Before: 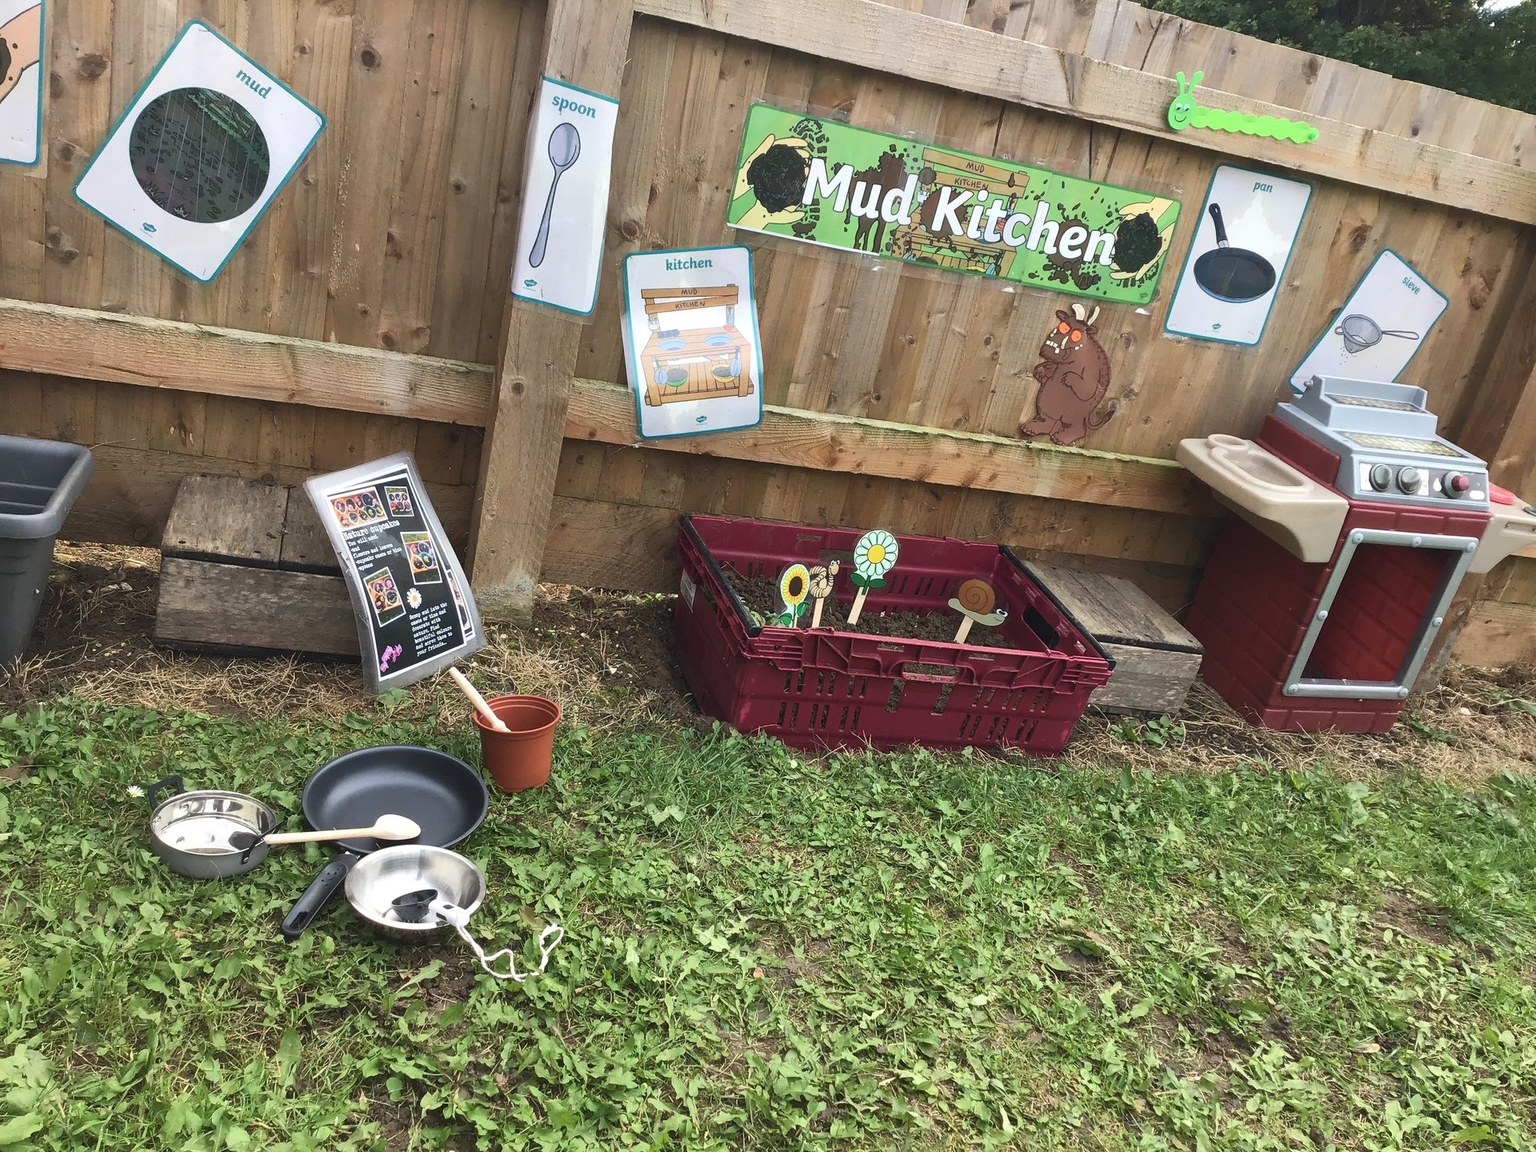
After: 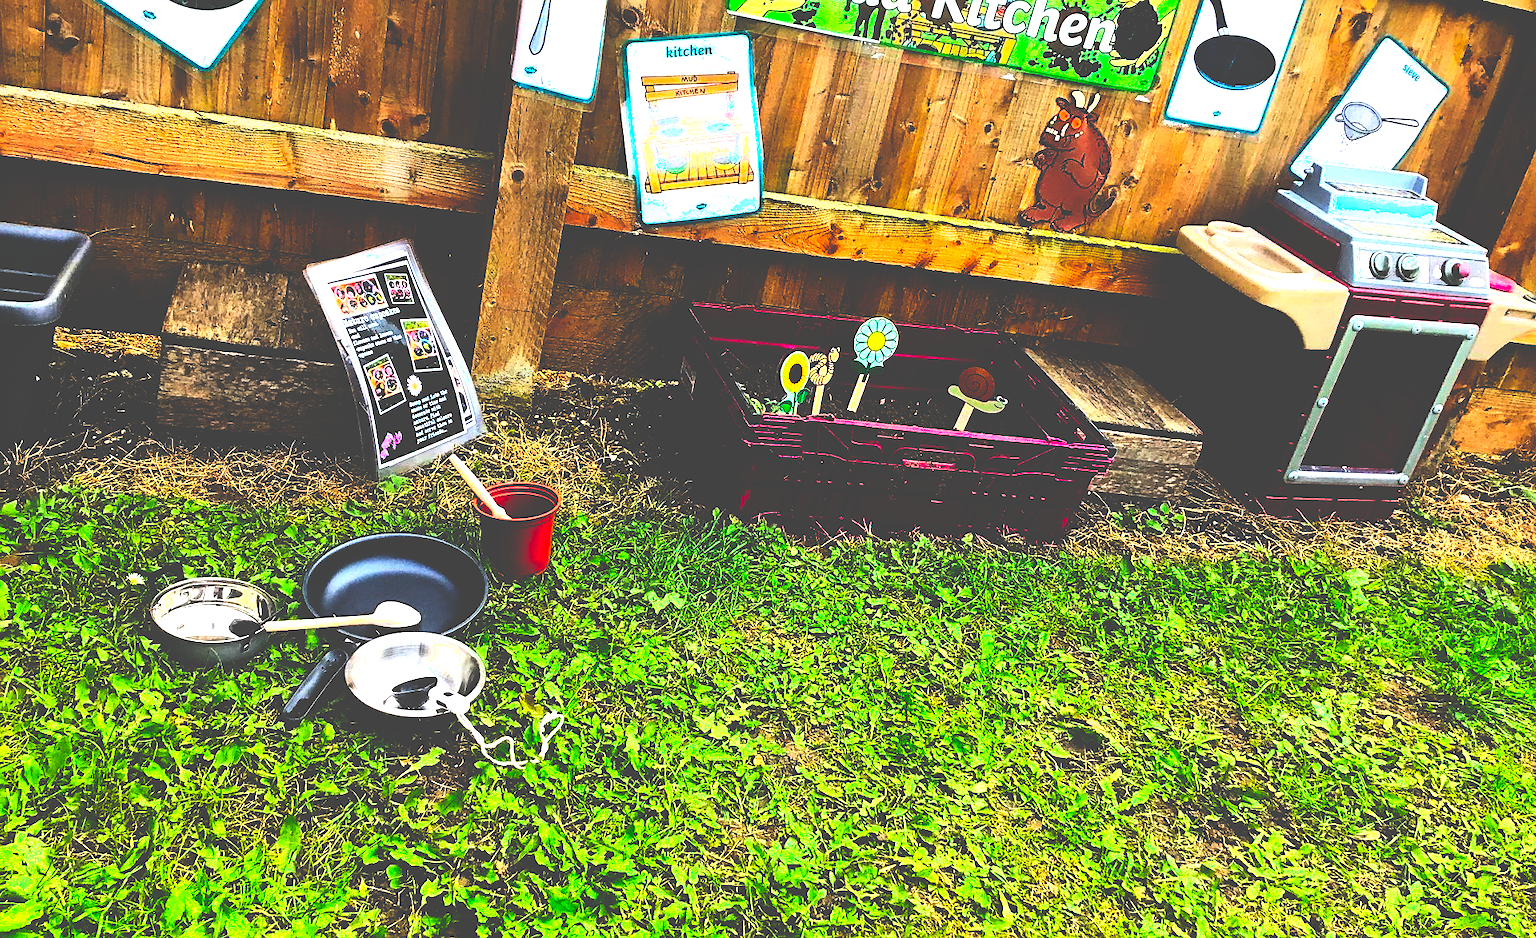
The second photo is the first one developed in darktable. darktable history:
contrast brightness saturation: contrast 0.2, brightness 0.2, saturation 0.8
tone equalizer: -8 EV -0.75 EV, -7 EV -0.7 EV, -6 EV -0.6 EV, -5 EV -0.4 EV, -3 EV 0.4 EV, -2 EV 0.6 EV, -1 EV 0.7 EV, +0 EV 0.75 EV, edges refinement/feathering 500, mask exposure compensation -1.57 EV, preserve details no
white balance: emerald 1
sharpen: amount 0.478
exposure: exposure 0.014 EV, compensate highlight preservation false
crop and rotate: top 18.507%
base curve: curves: ch0 [(0, 0.036) (0.083, 0.04) (0.804, 1)], preserve colors none
